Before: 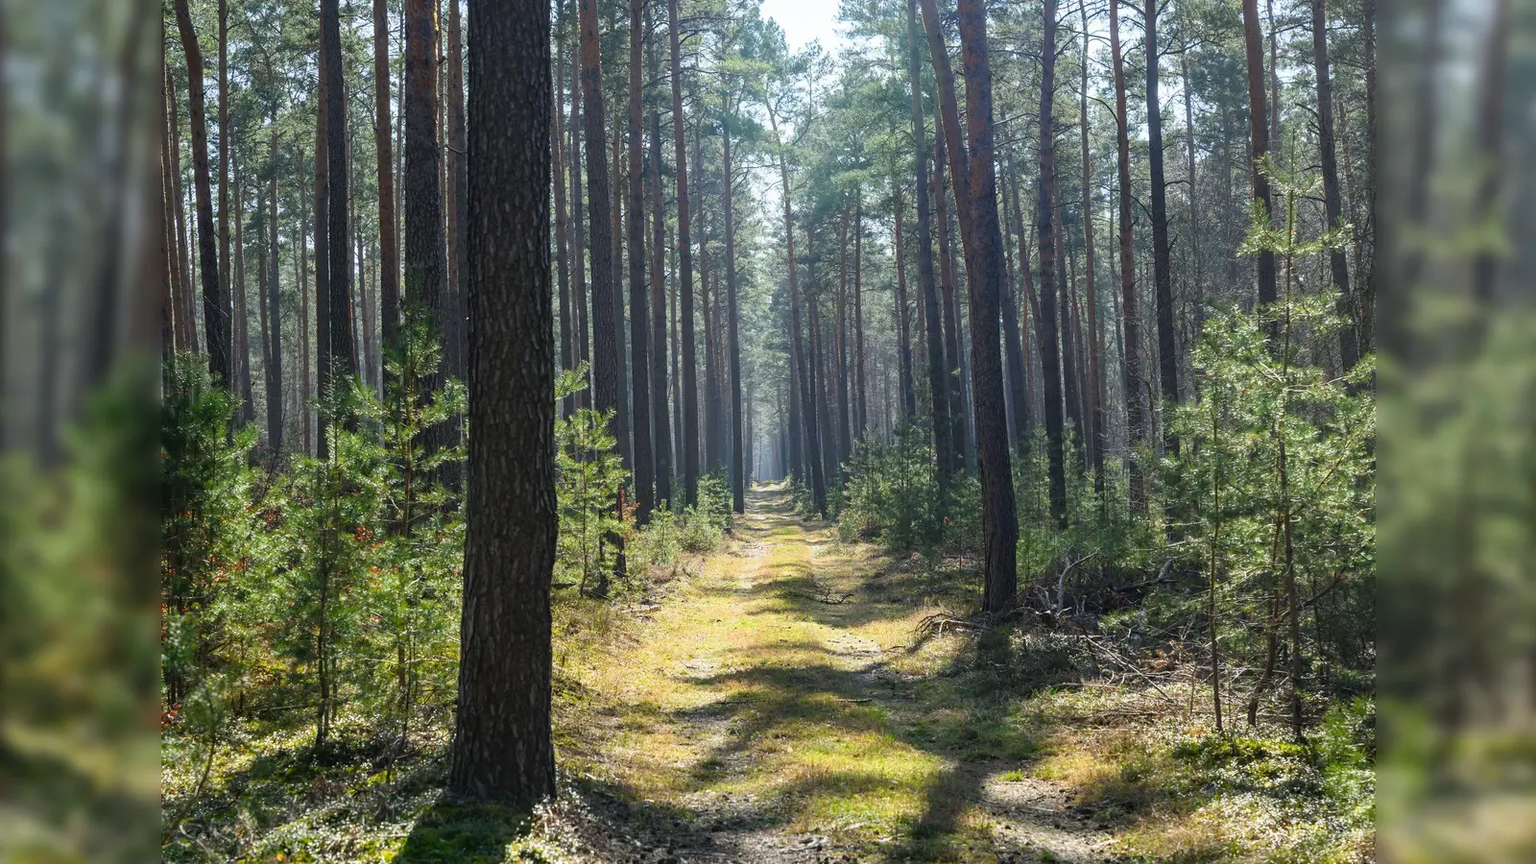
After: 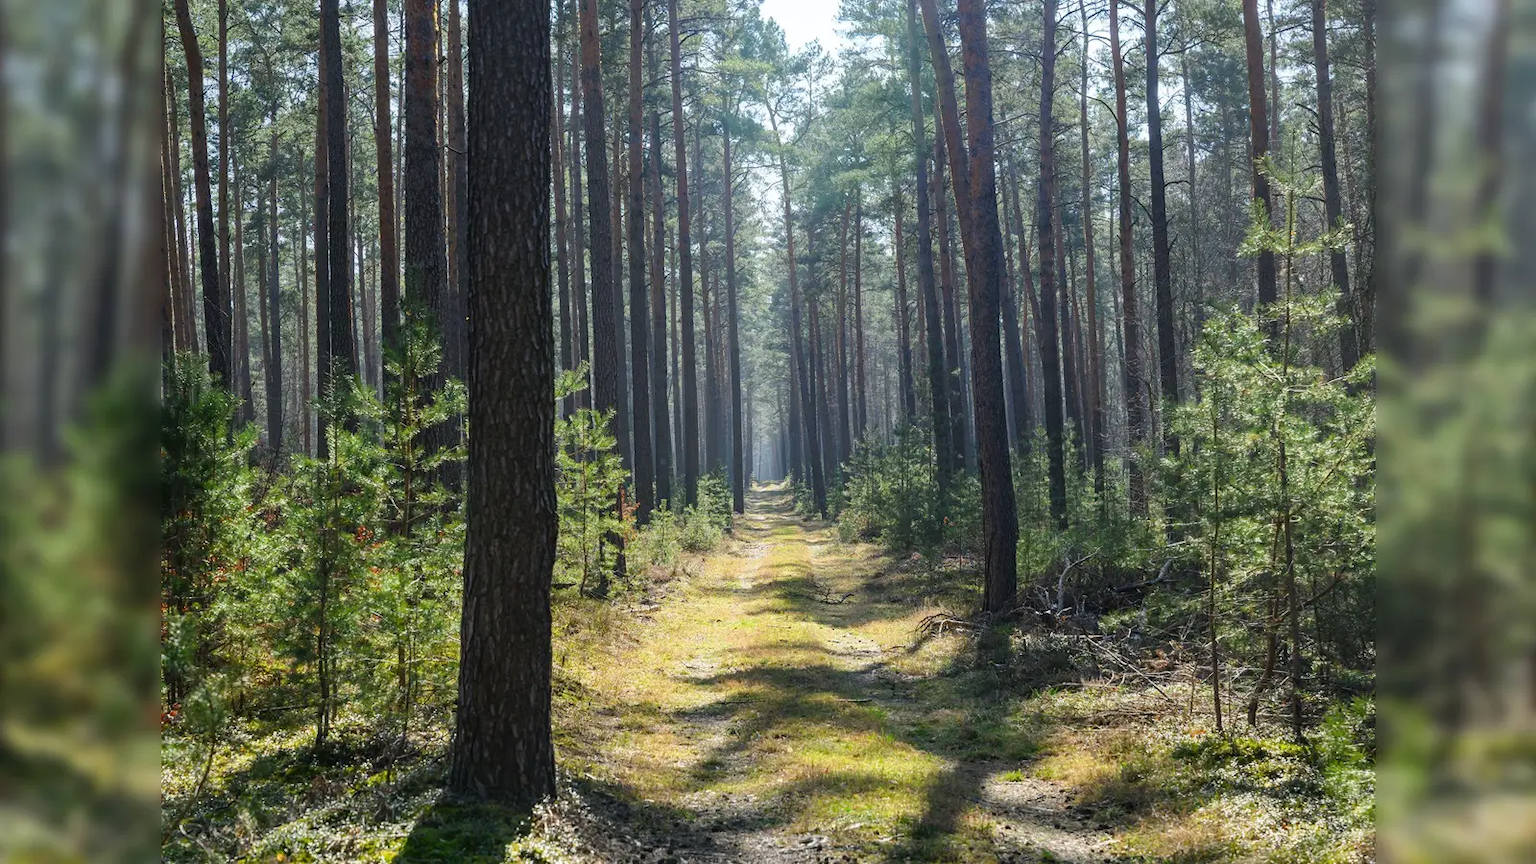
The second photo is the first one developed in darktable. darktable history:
tone equalizer: -8 EV -1.84 EV, -7 EV -1.16 EV, -6 EV -1.62 EV, smoothing diameter 25%, edges refinement/feathering 10, preserve details guided filter
color correction: highlights a* 0.003, highlights b* -0.283
